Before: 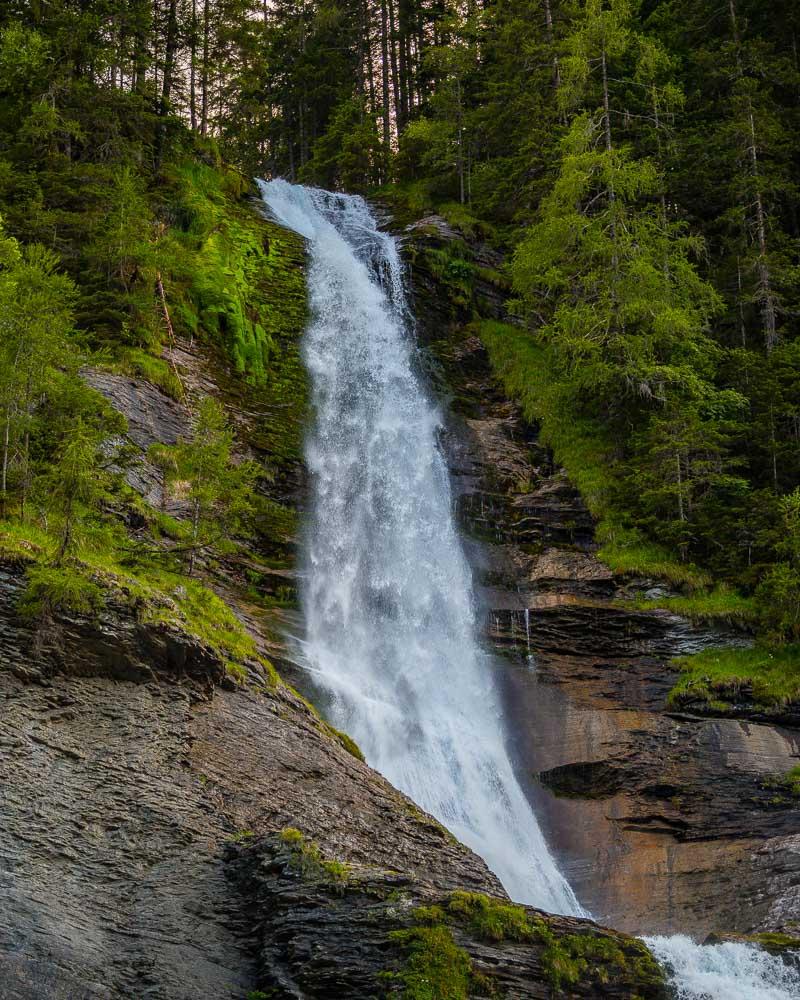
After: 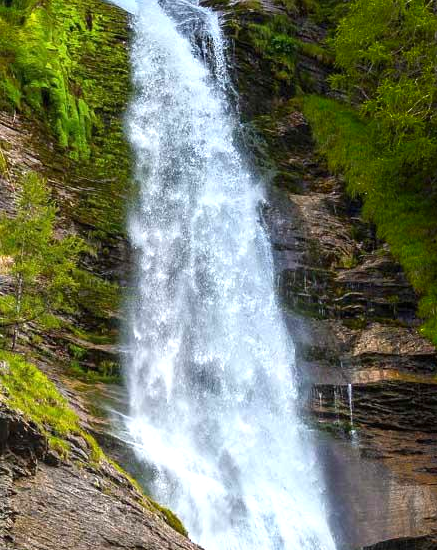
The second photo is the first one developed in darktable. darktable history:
shadows and highlights: shadows -87.45, highlights -36.91, soften with gaussian
crop and rotate: left 22.153%, top 22.534%, right 23.118%, bottom 22.462%
exposure: black level correction 0, exposure 0.896 EV, compensate highlight preservation false
